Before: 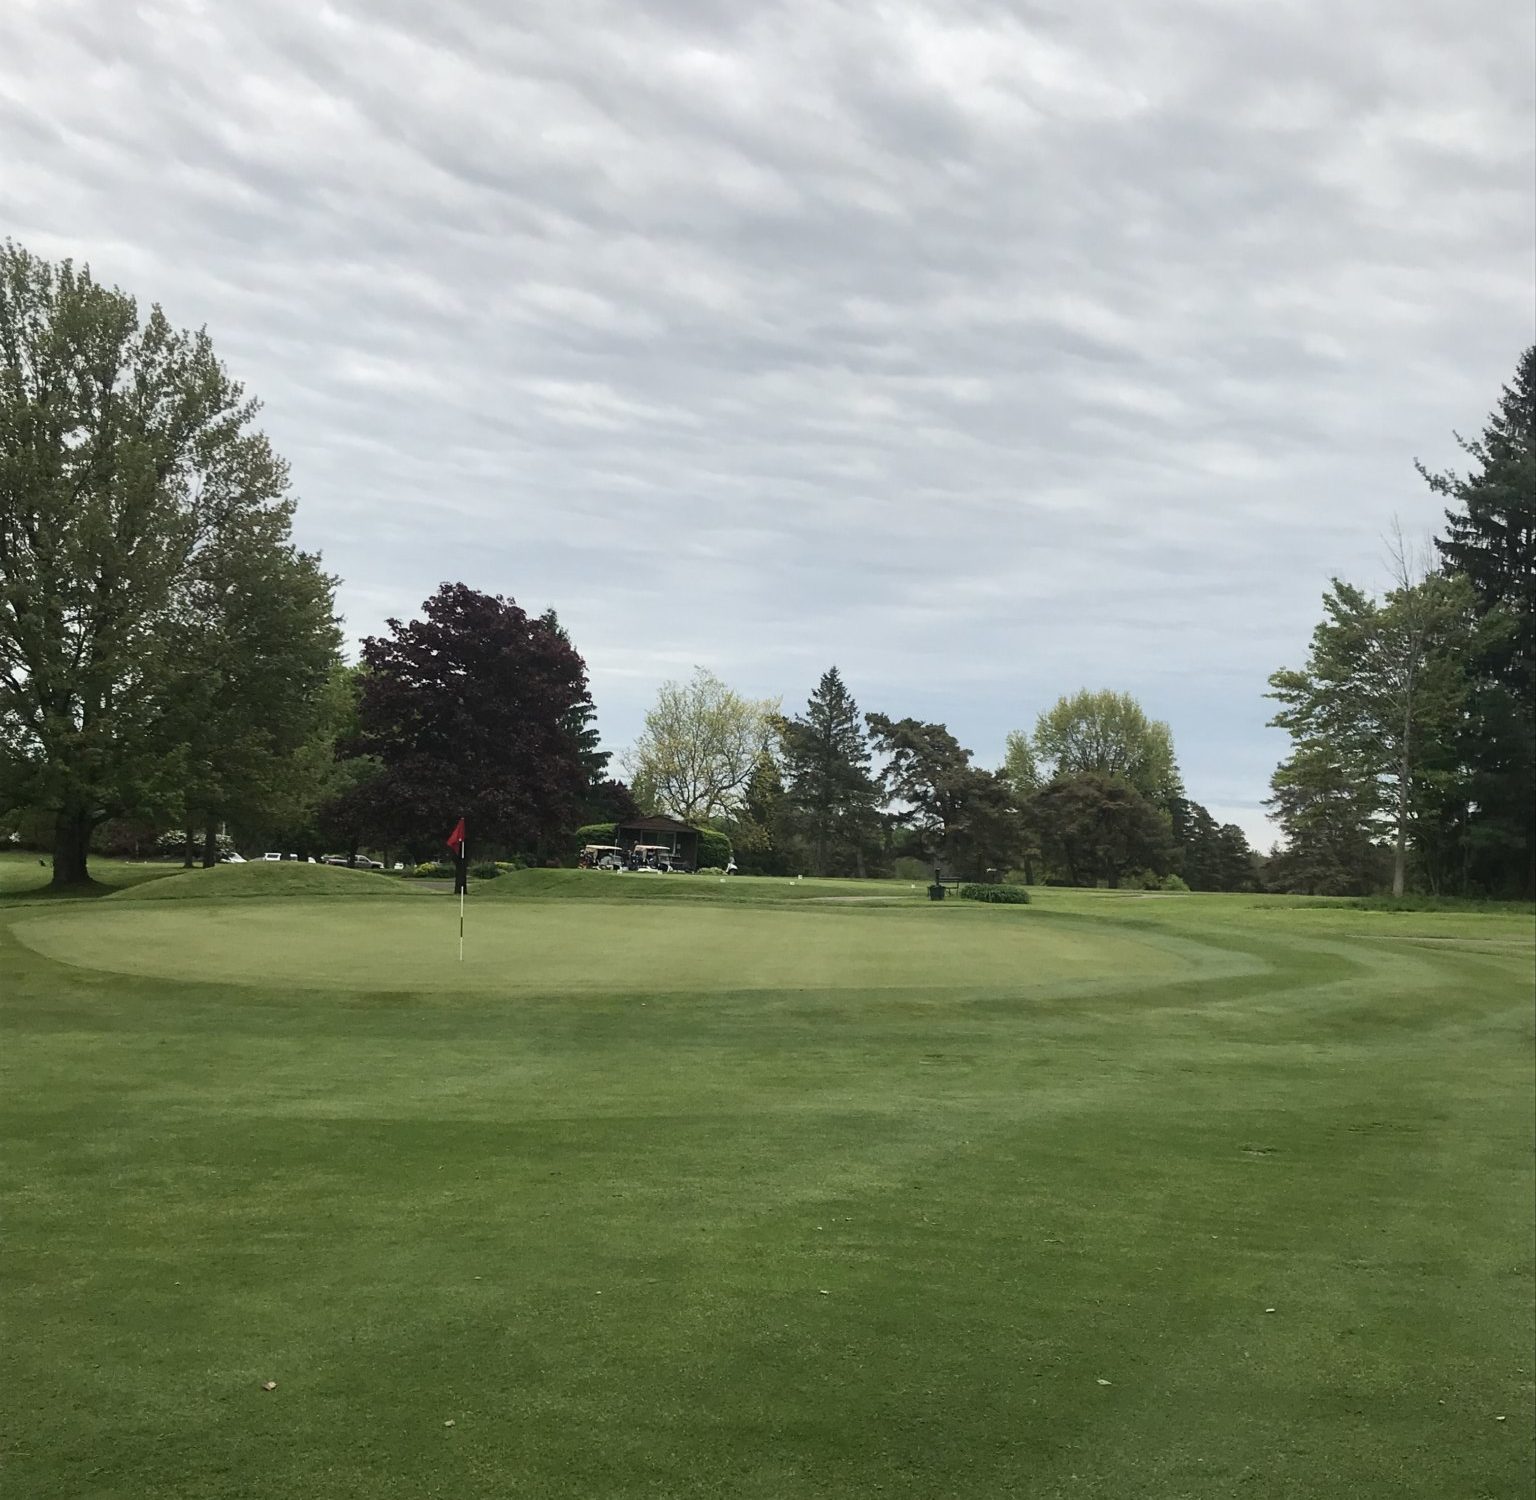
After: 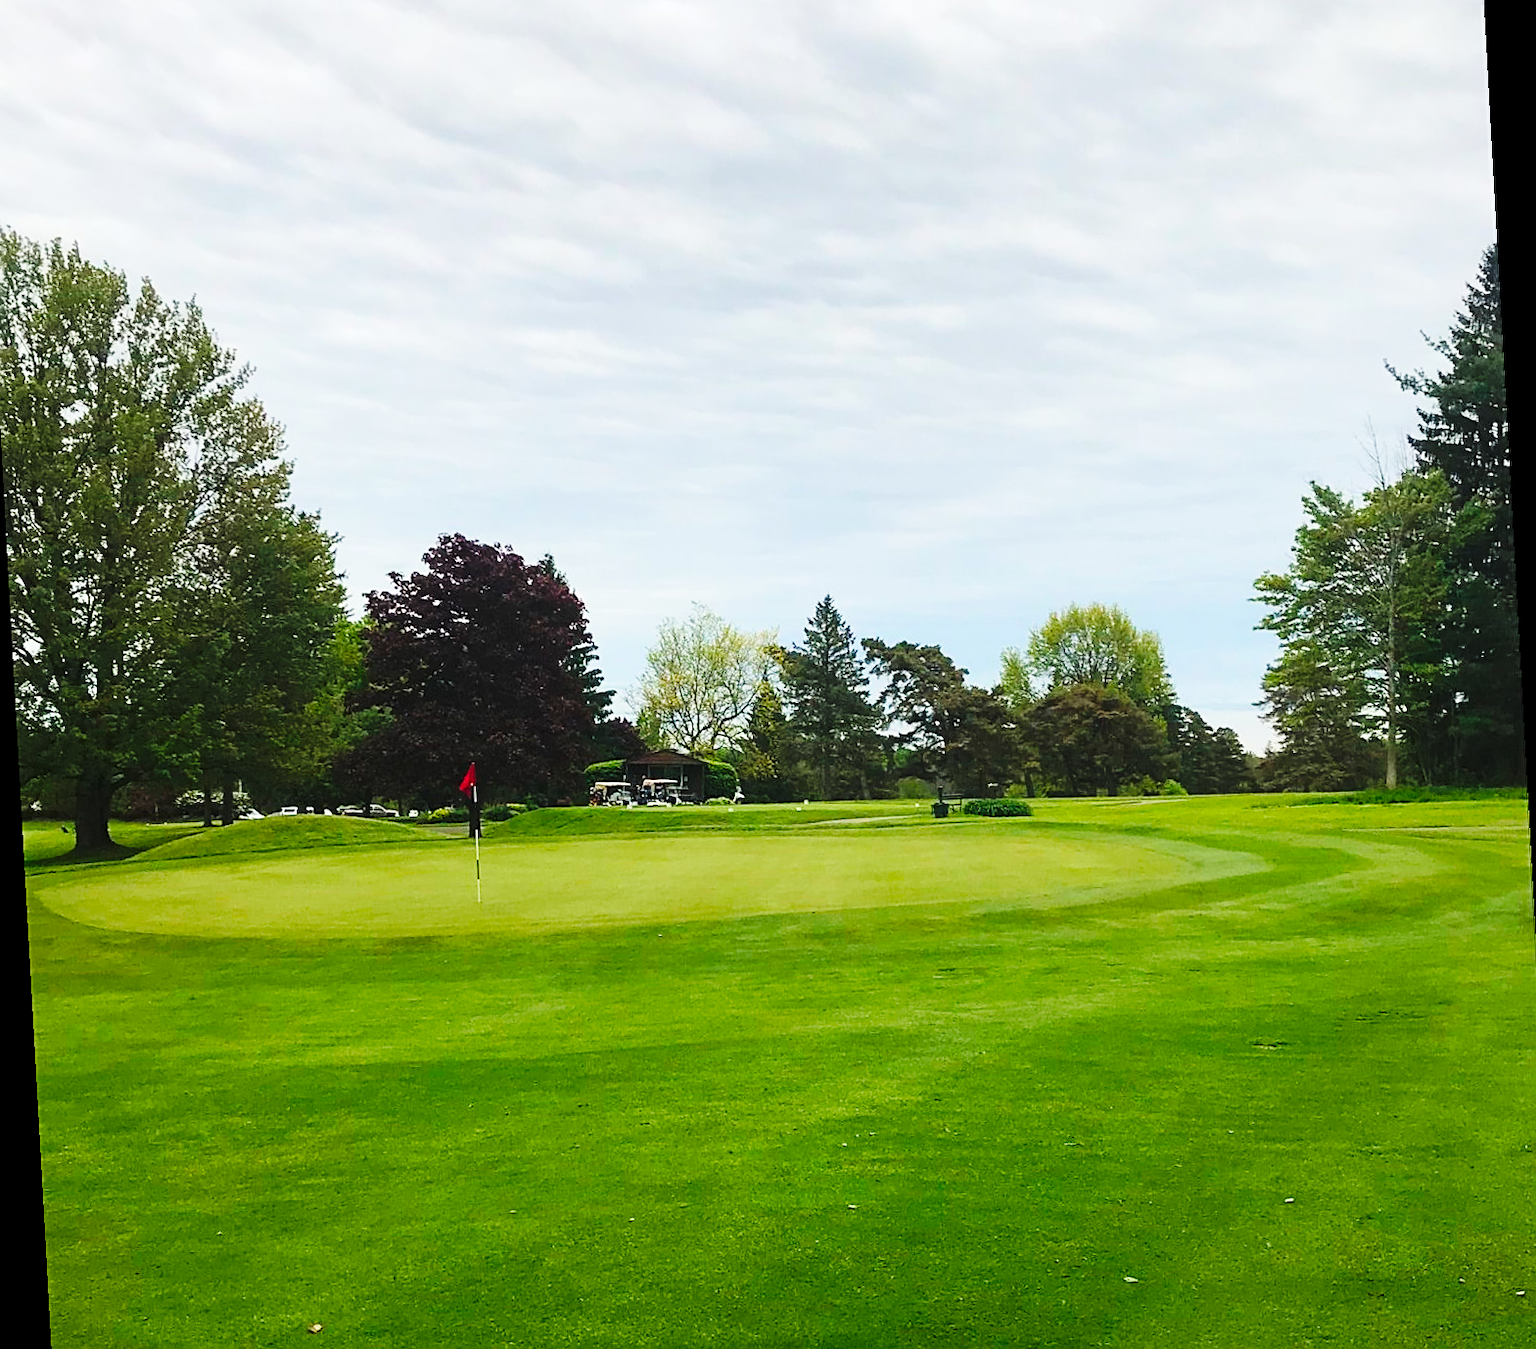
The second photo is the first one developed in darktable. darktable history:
contrast brightness saturation: brightness 0.09, saturation 0.19
base curve: curves: ch0 [(0, 0) (0.036, 0.025) (0.121, 0.166) (0.206, 0.329) (0.605, 0.79) (1, 1)], preserve colors none
sharpen: on, module defaults
crop: left 1.507%, top 6.147%, right 1.379%, bottom 6.637%
rotate and perspective: rotation -3.18°, automatic cropping off
color balance rgb: perceptual saturation grading › global saturation 20%, global vibrance 20%
